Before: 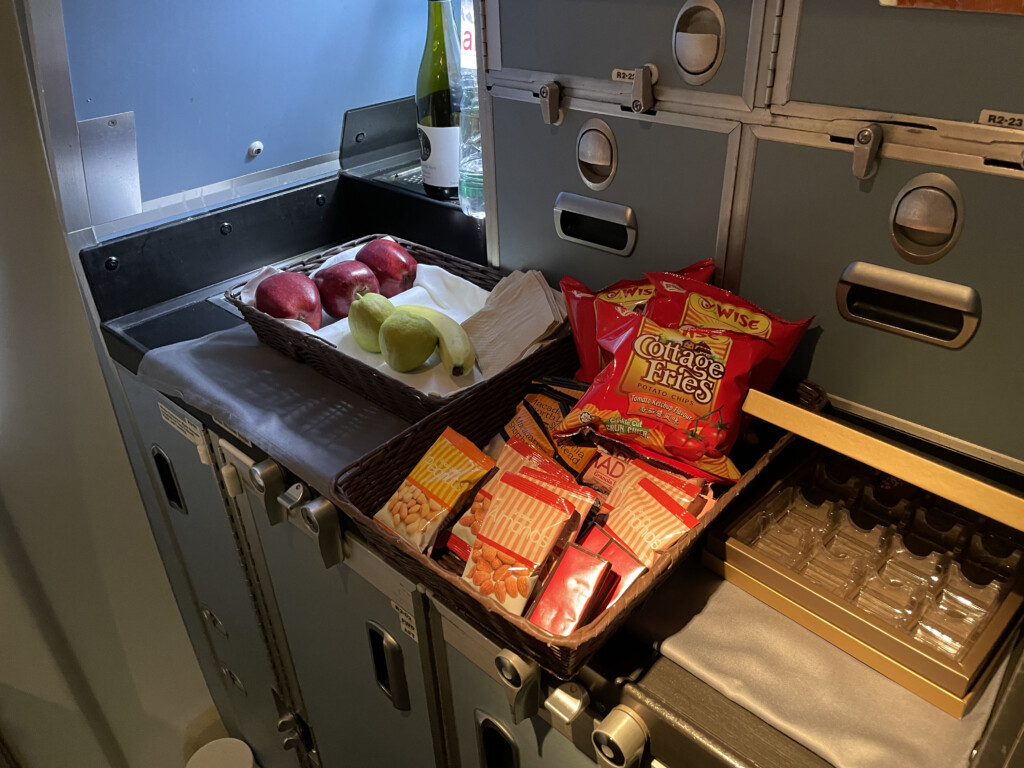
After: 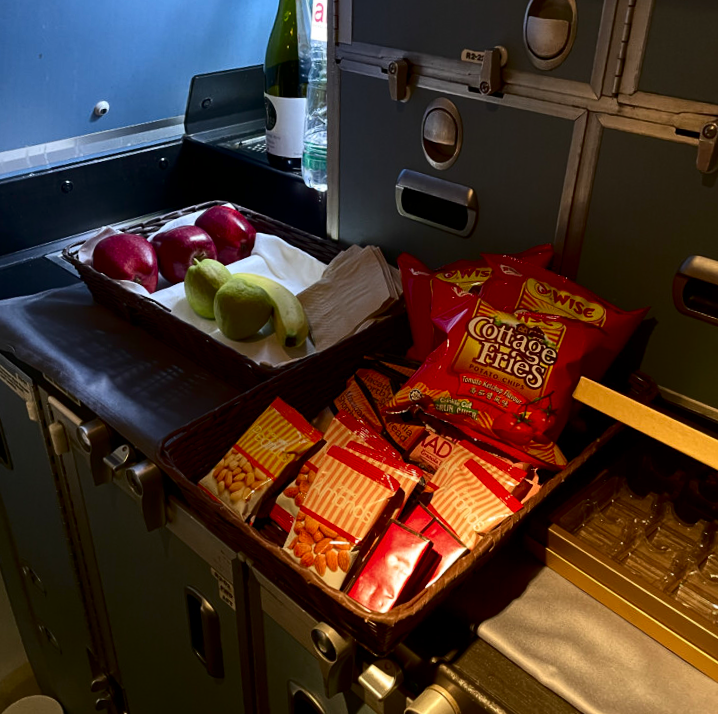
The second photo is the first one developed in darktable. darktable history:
crop and rotate: angle -3.27°, left 13.91%, top 0.025%, right 10.756%, bottom 0.056%
contrast brightness saturation: contrast 0.222, brightness -0.192, saturation 0.241
